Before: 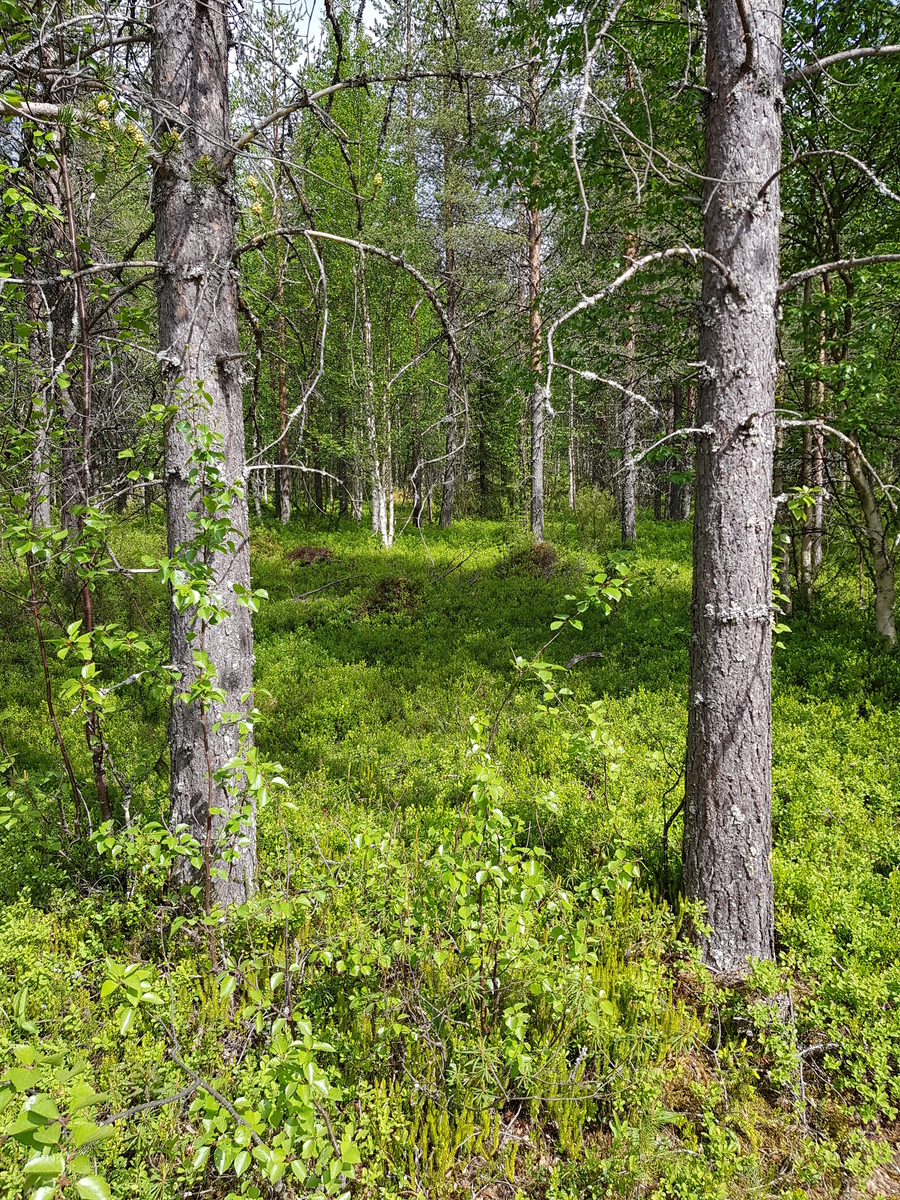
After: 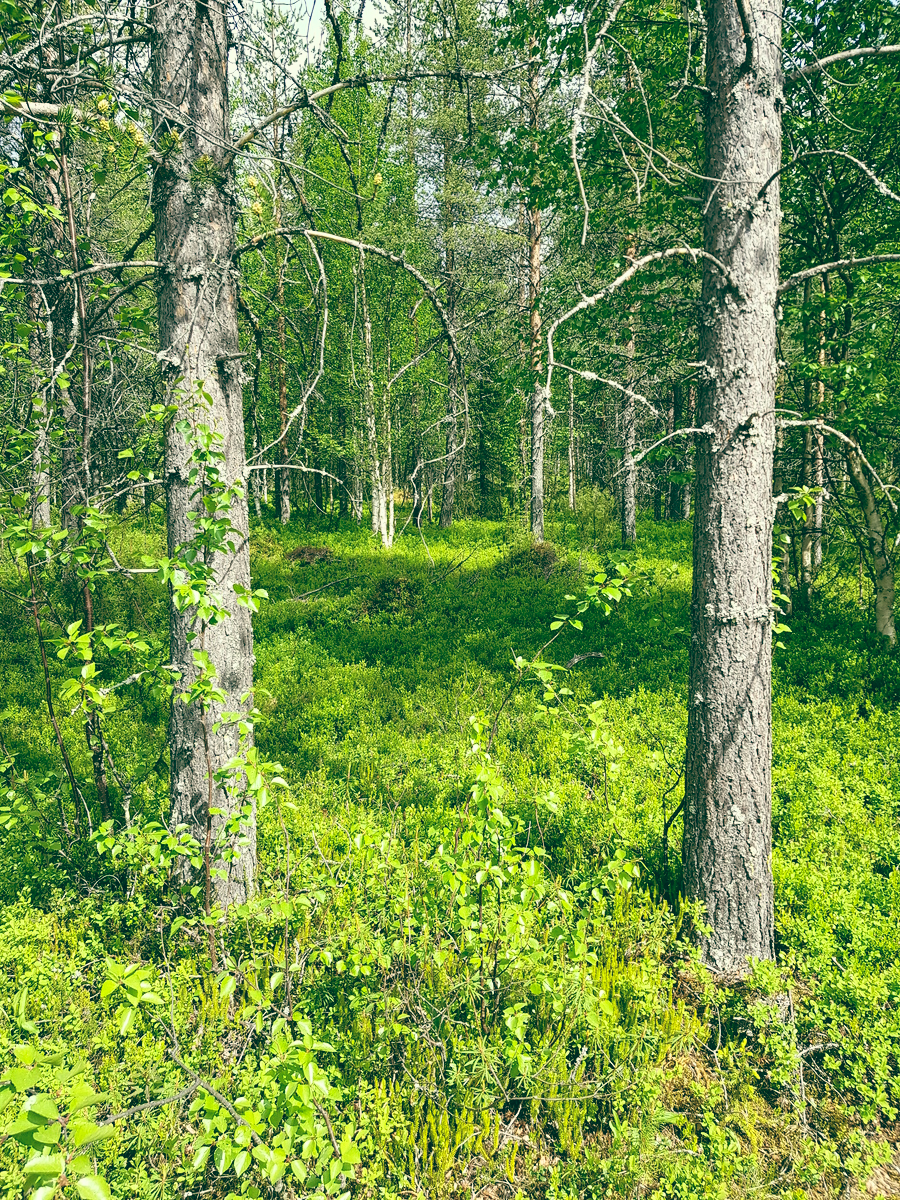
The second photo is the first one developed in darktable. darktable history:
base curve: curves: ch0 [(0, 0) (0.557, 0.834) (1, 1)]
color balance: lift [1.005, 0.99, 1.007, 1.01], gamma [1, 1.034, 1.032, 0.966], gain [0.873, 1.055, 1.067, 0.933]
